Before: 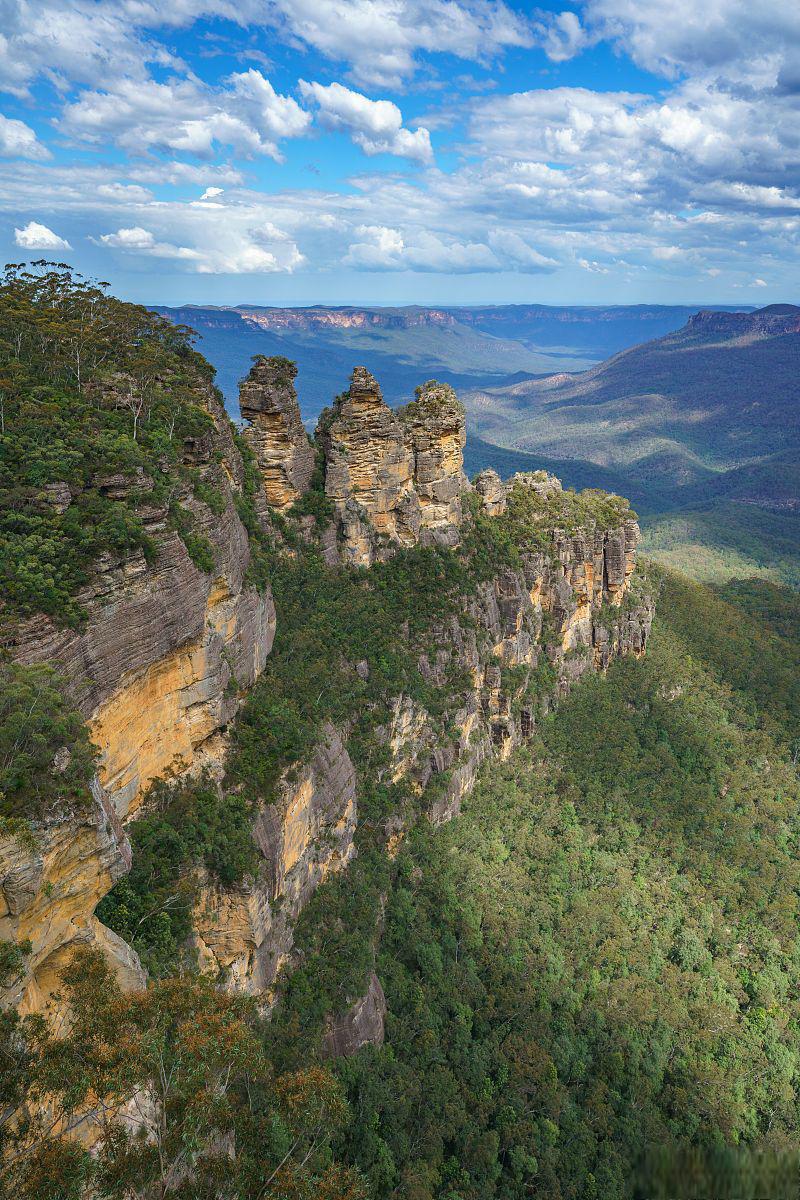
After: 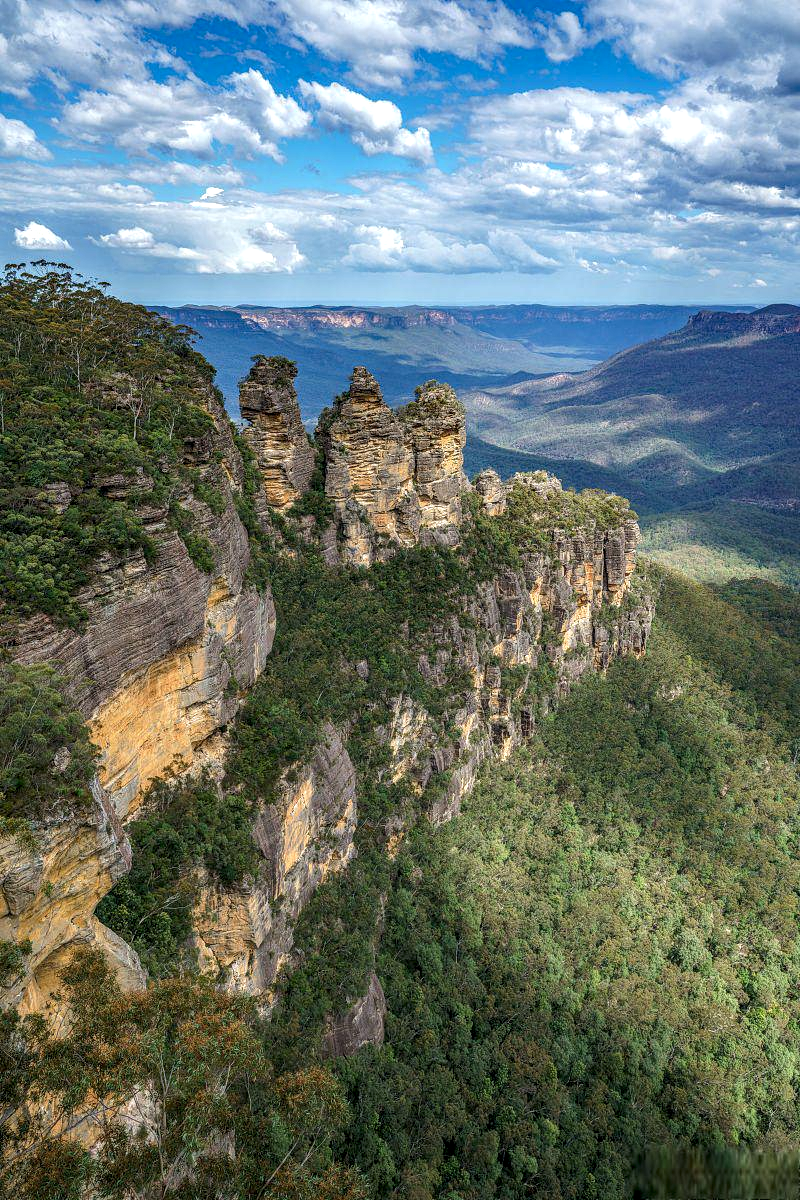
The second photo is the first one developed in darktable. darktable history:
local contrast: highlights 24%, detail 150%
